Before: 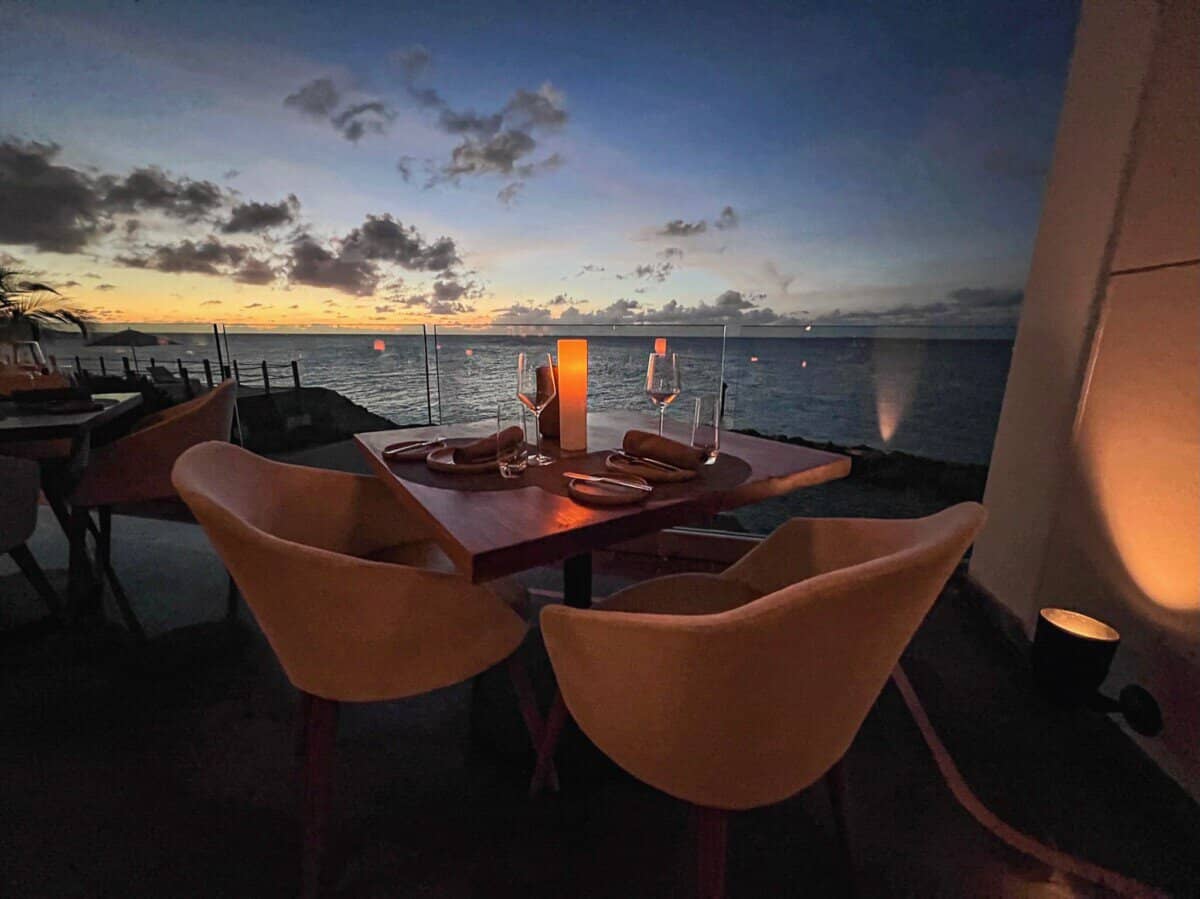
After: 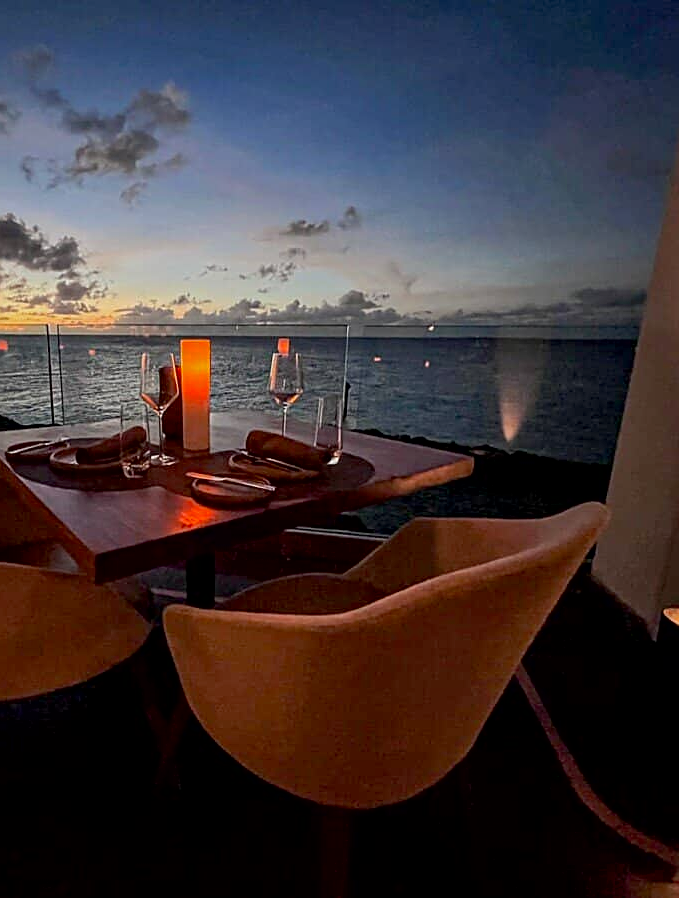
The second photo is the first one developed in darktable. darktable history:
crop: left 31.458%, top 0%, right 11.876%
shadows and highlights: shadows 29.61, highlights -30.47, low approximation 0.01, soften with gaussian
vibrance: vibrance 67%
exposure: black level correction 0.006, exposure -0.226 EV, compensate highlight preservation false
sharpen: on, module defaults
